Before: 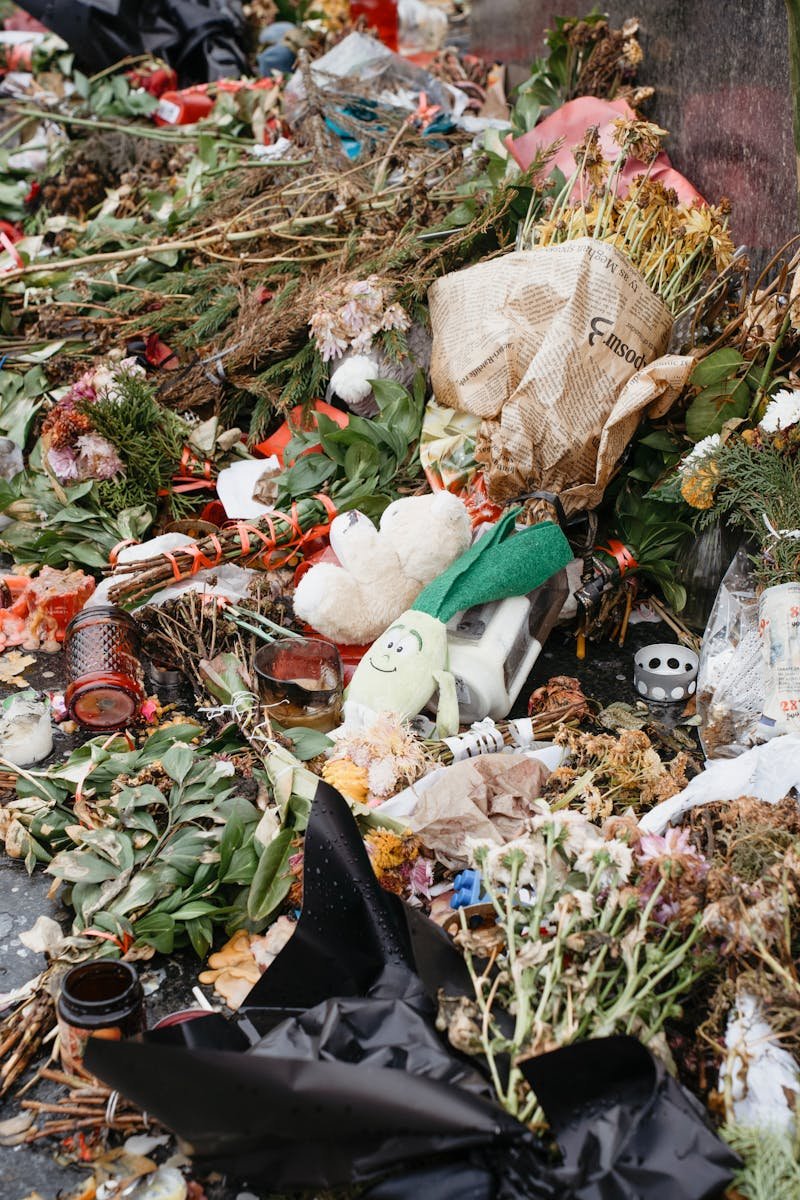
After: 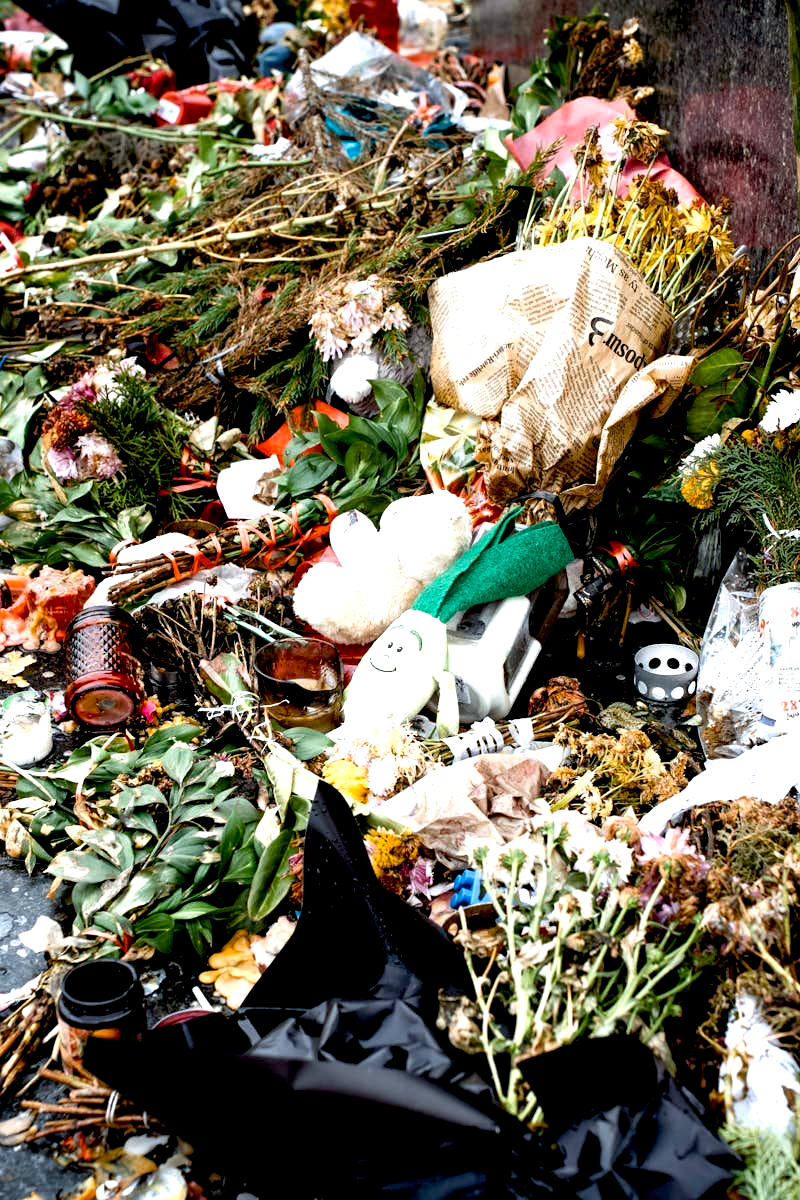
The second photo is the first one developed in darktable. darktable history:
exposure: black level correction 0.032, exposure 0.33 EV, compensate highlight preservation false
color balance rgb: power › luminance -7.556%, power › chroma 1.102%, power › hue 217.47°, perceptual saturation grading › global saturation 29.746%, perceptual brilliance grading › highlights 16.361%, perceptual brilliance grading › shadows -13.504%
